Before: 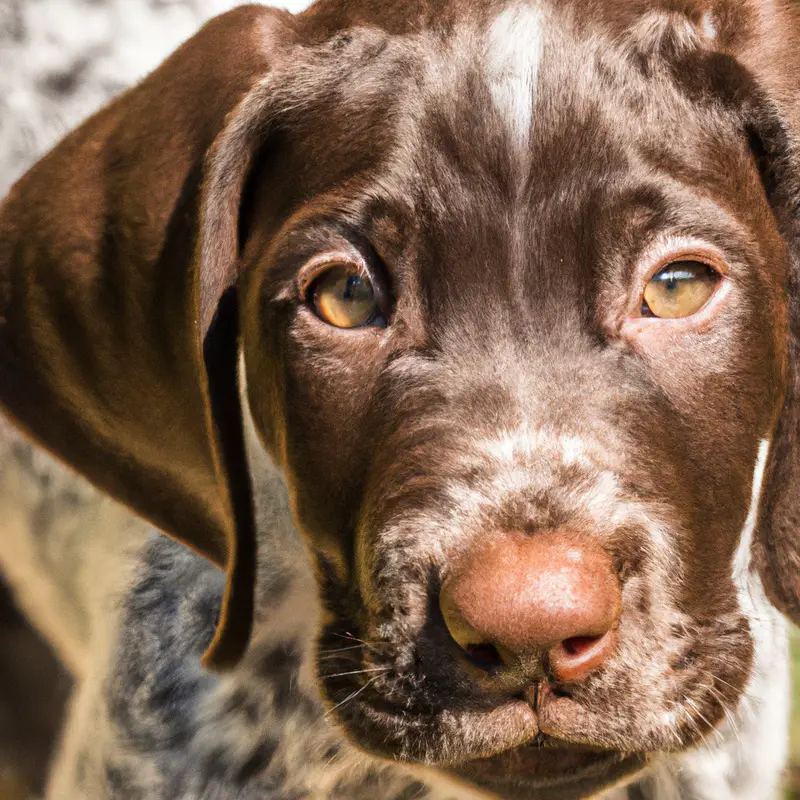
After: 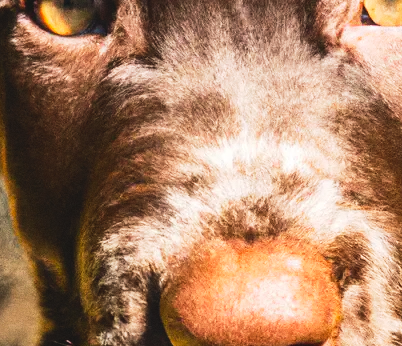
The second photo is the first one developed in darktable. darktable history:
contrast equalizer: y [[0.5 ×6], [0.5 ×6], [0.5, 0.5, 0.501, 0.545, 0.707, 0.863], [0 ×6], [0 ×6]]
vibrance: vibrance 10%
tone curve: curves: ch0 [(0, 0) (0.003, 0.008) (0.011, 0.008) (0.025, 0.011) (0.044, 0.017) (0.069, 0.029) (0.1, 0.045) (0.136, 0.067) (0.177, 0.103) (0.224, 0.151) (0.277, 0.21) (0.335, 0.285) (0.399, 0.37) (0.468, 0.462) (0.543, 0.568) (0.623, 0.679) (0.709, 0.79) (0.801, 0.876) (0.898, 0.936) (1, 1)], preserve colors none
tone equalizer: -8 EV -0.75 EV, -7 EV -0.7 EV, -6 EV -0.6 EV, -5 EV -0.4 EV, -3 EV 0.4 EV, -2 EV 0.6 EV, -1 EV 0.7 EV, +0 EV 0.75 EV, edges refinement/feathering 500, mask exposure compensation -1.57 EV, preserve details no
contrast brightness saturation: contrast -0.28
crop: left 35.03%, top 36.625%, right 14.663%, bottom 20.057%
grain: coarseness 0.09 ISO
